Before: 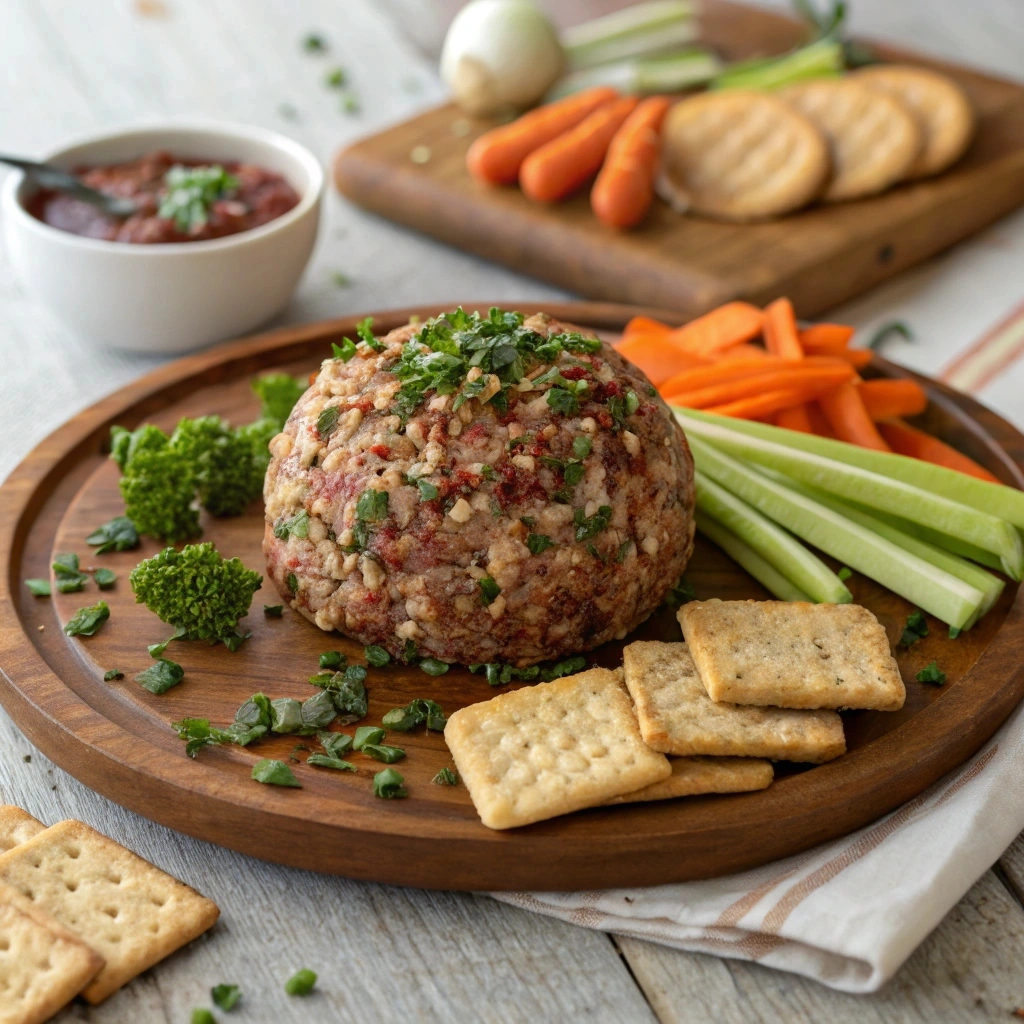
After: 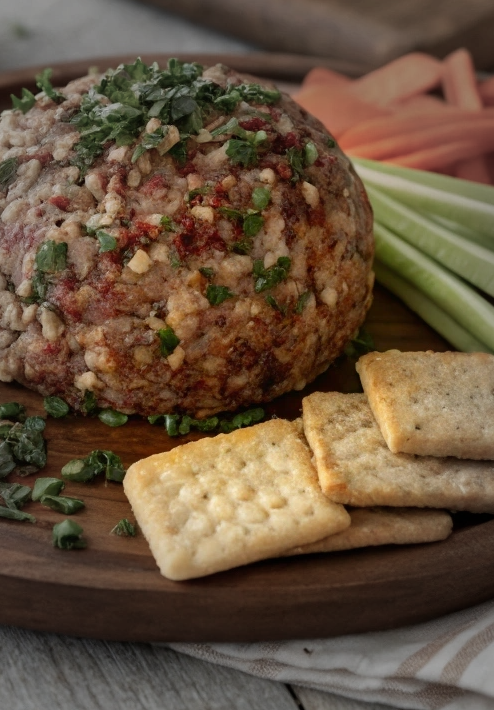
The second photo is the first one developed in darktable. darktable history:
vignetting: fall-off start 39.86%, fall-off radius 41.14%, unbound false
crop: left 31.354%, top 24.387%, right 20.372%, bottom 6.243%
